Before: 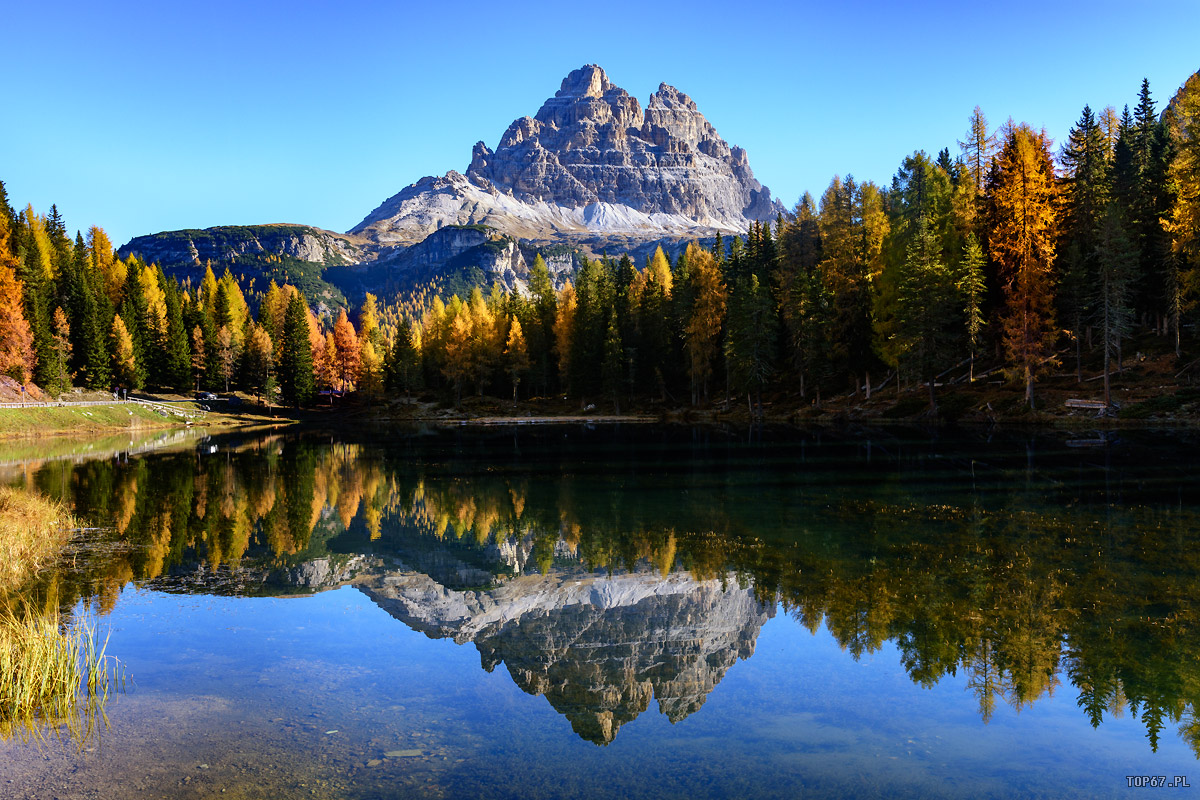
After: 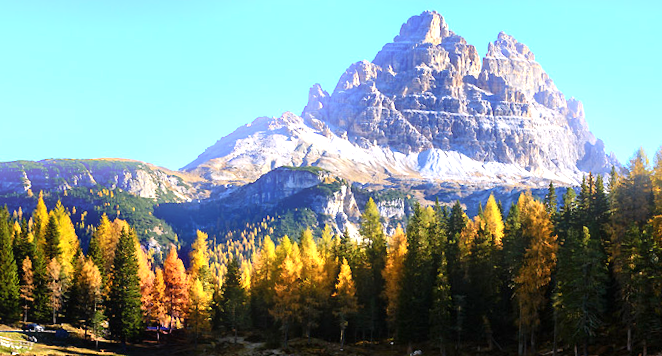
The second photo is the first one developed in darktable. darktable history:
exposure: exposure 0.781 EV, compensate highlight preservation false
crop: left 15.306%, top 9.065%, right 30.789%, bottom 48.638%
rotate and perspective: rotation 2.17°, automatic cropping off
bloom: size 9%, threshold 100%, strength 7%
